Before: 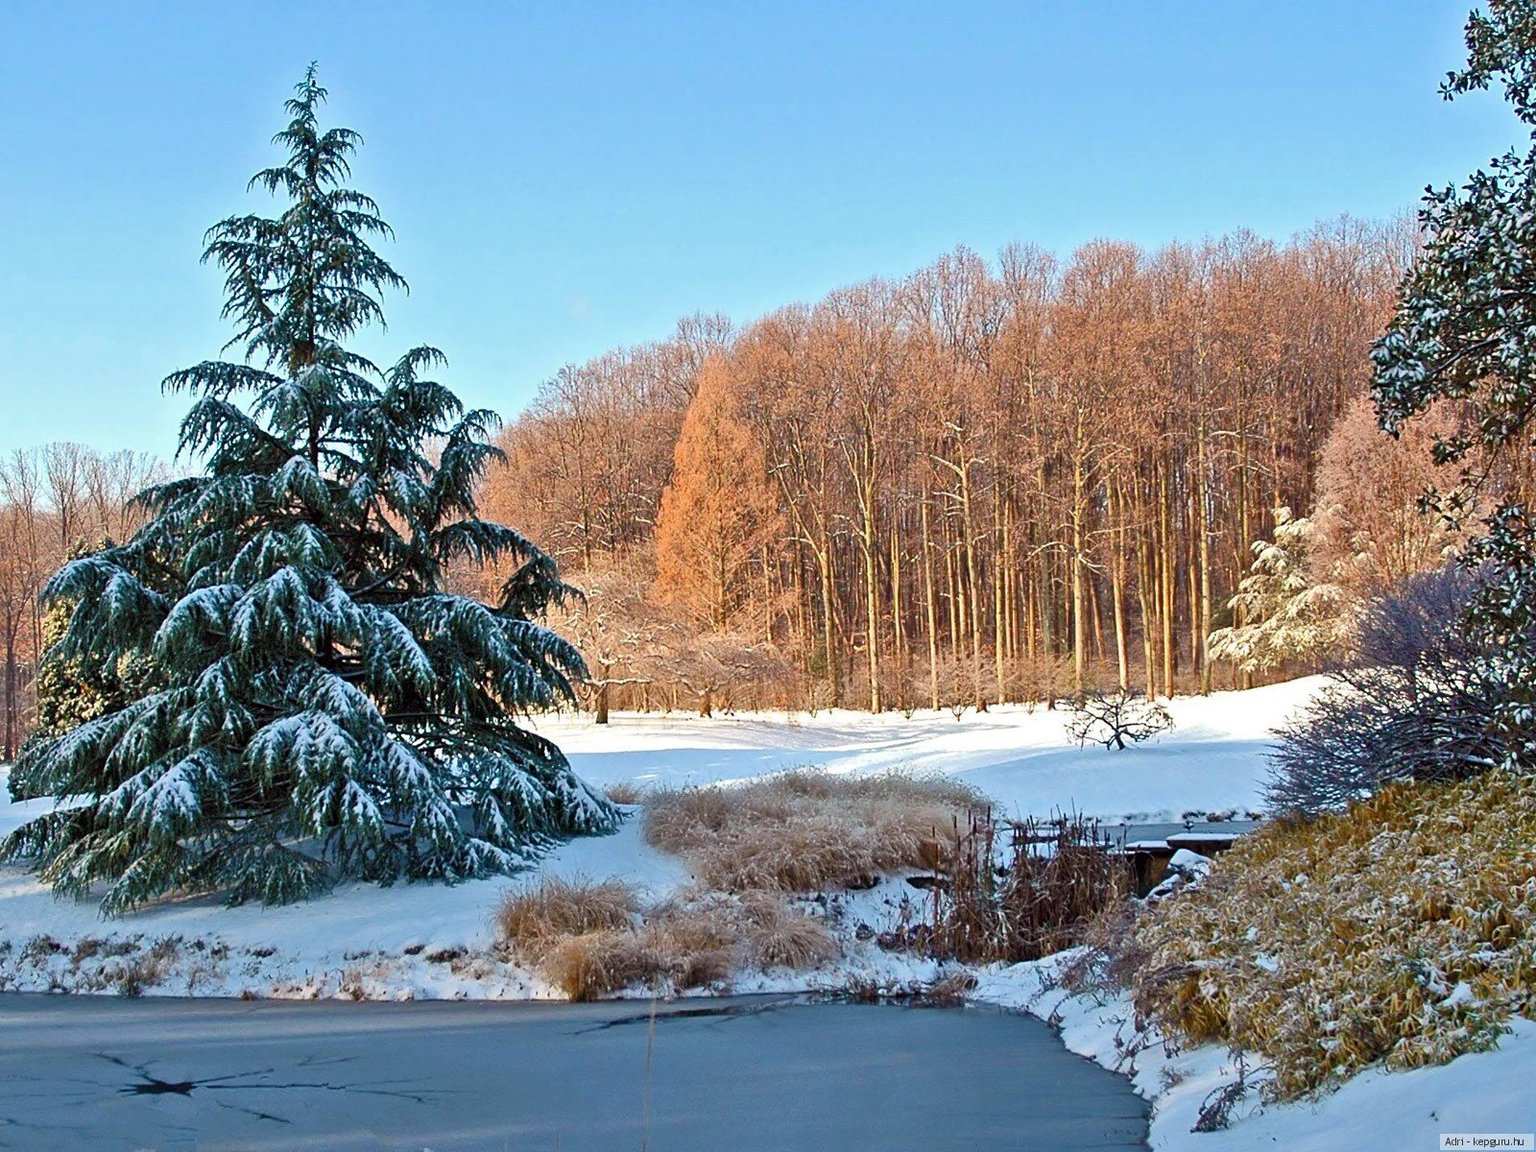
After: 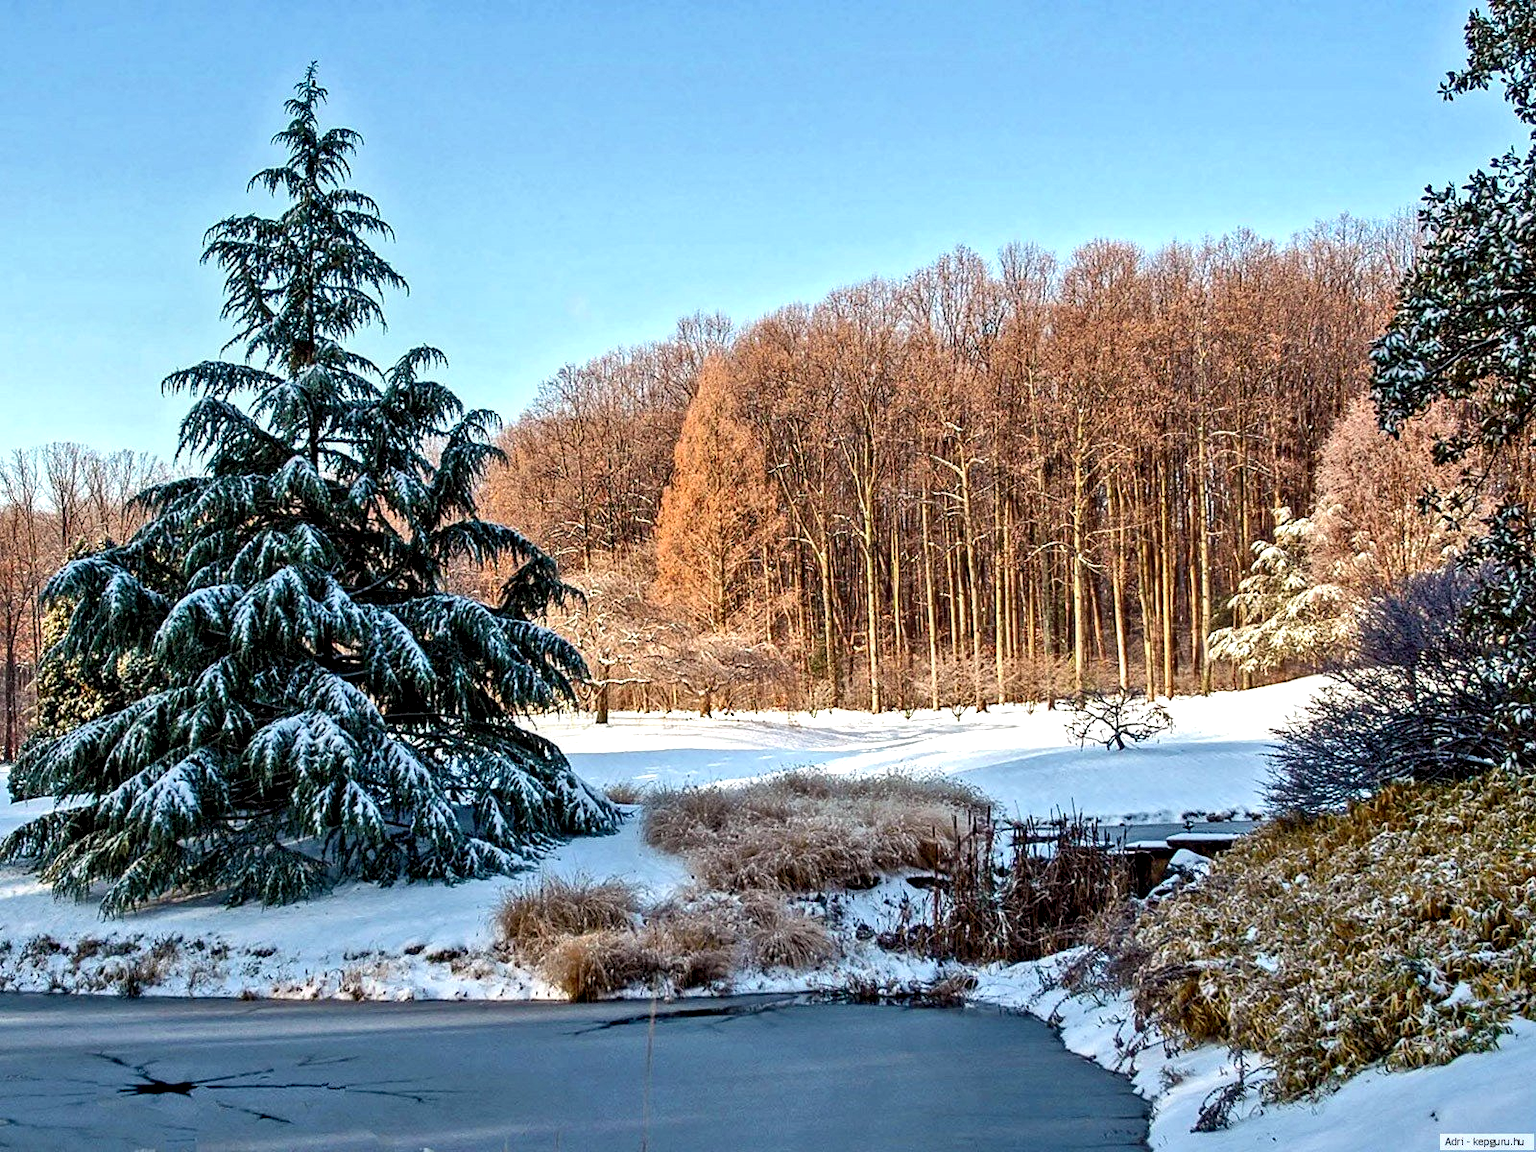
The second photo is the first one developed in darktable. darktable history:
local contrast: highlights 65%, shadows 54%, detail 169%, midtone range 0.517
